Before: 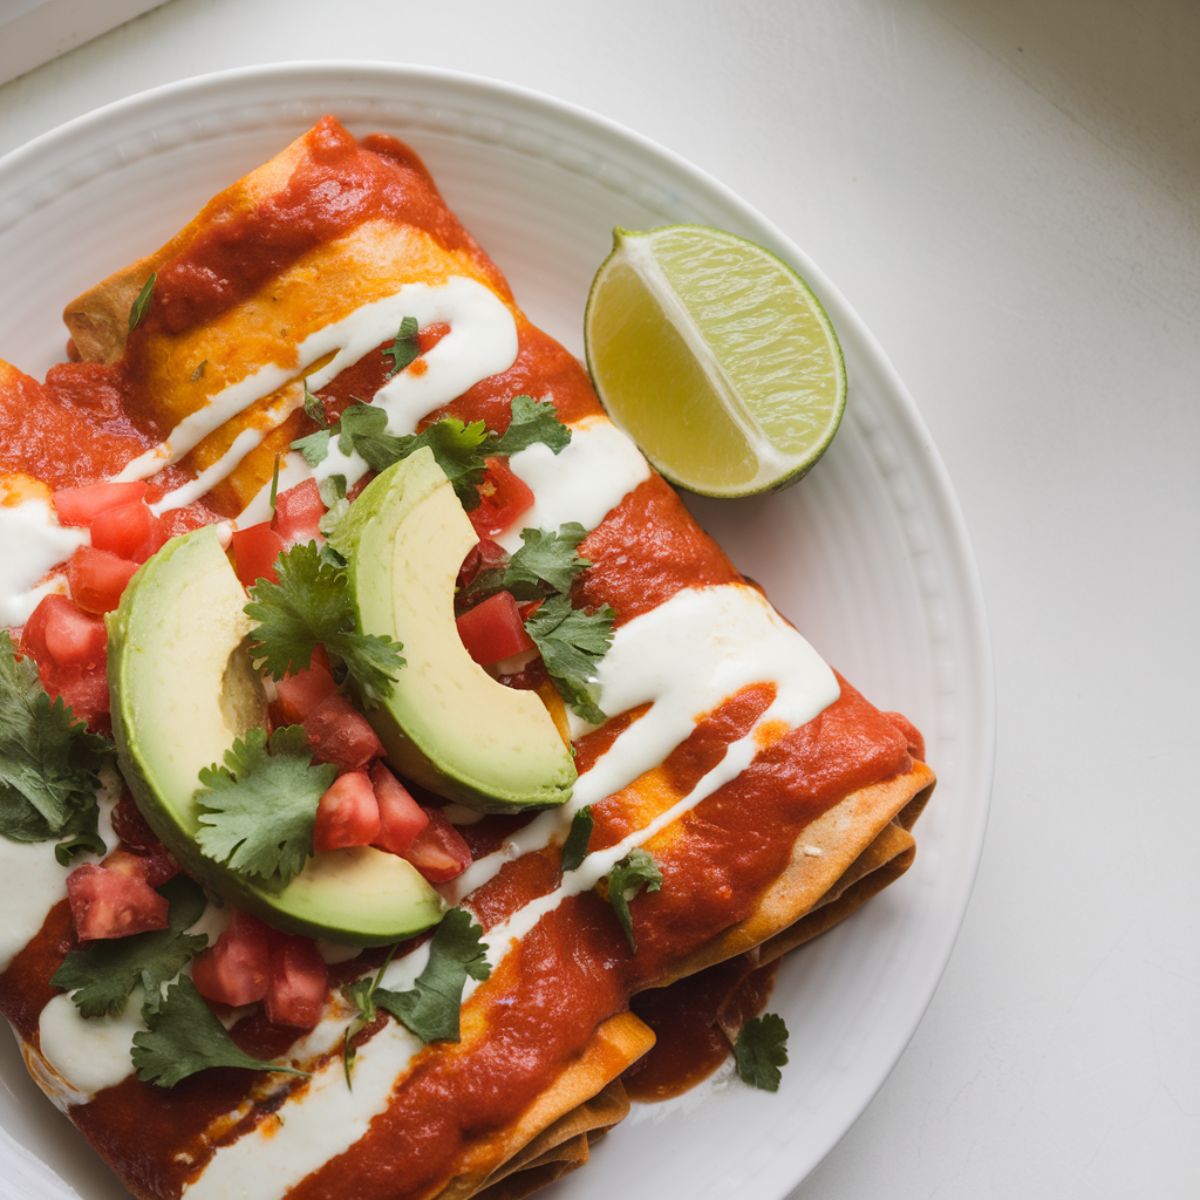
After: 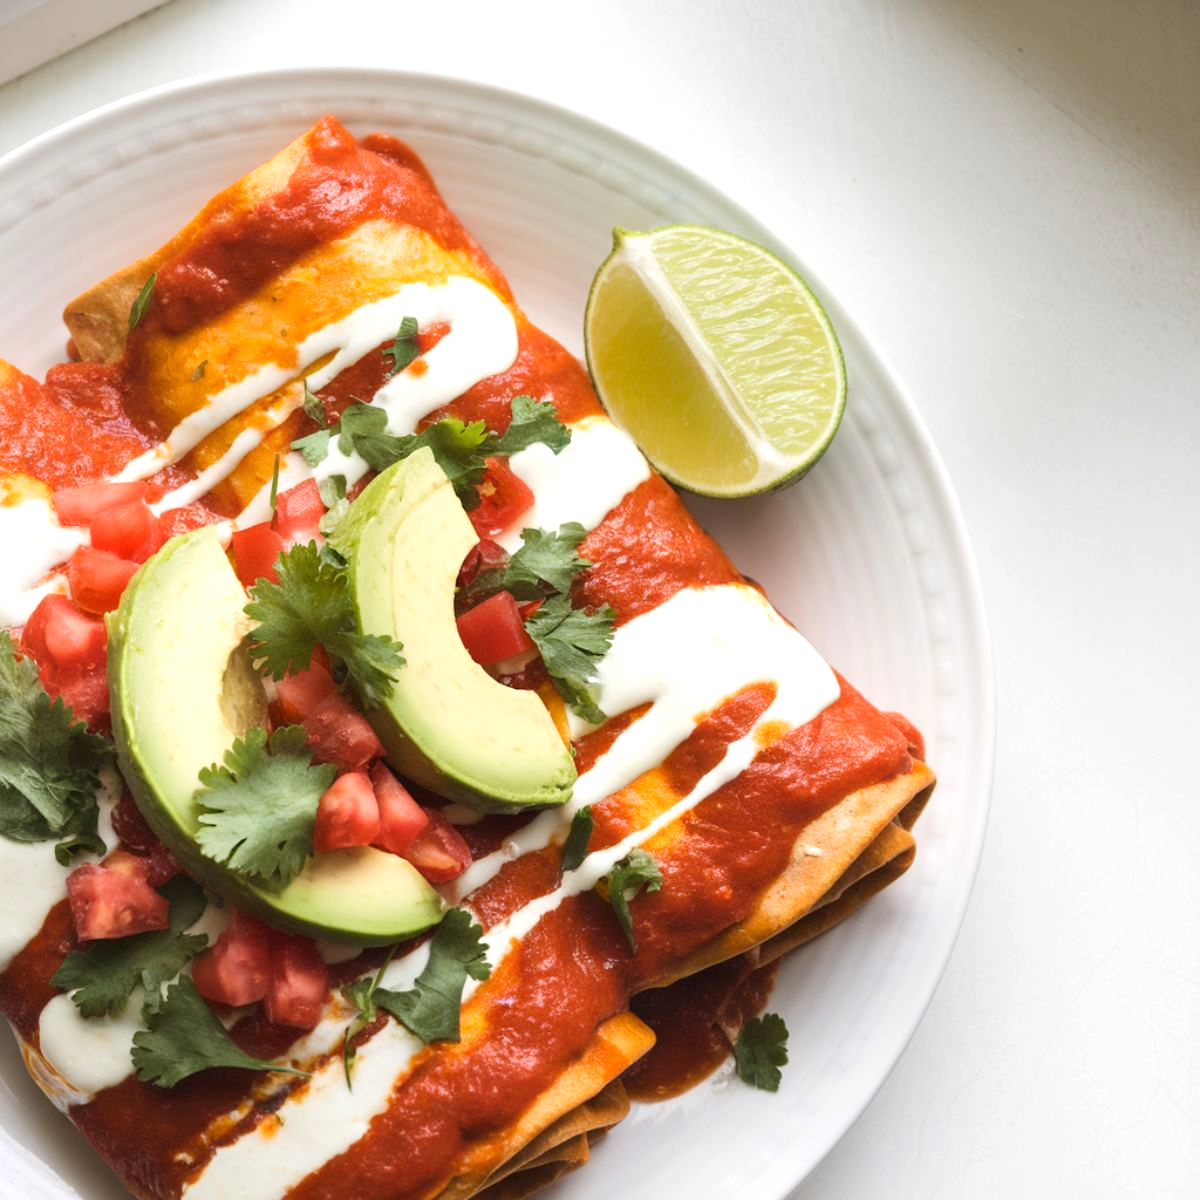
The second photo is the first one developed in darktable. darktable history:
white balance: red 1, blue 1
exposure: black level correction 0.001, exposure 0.5 EV, compensate exposure bias true, compensate highlight preservation false
sharpen: radius 5.325, amount 0.312, threshold 26.433
